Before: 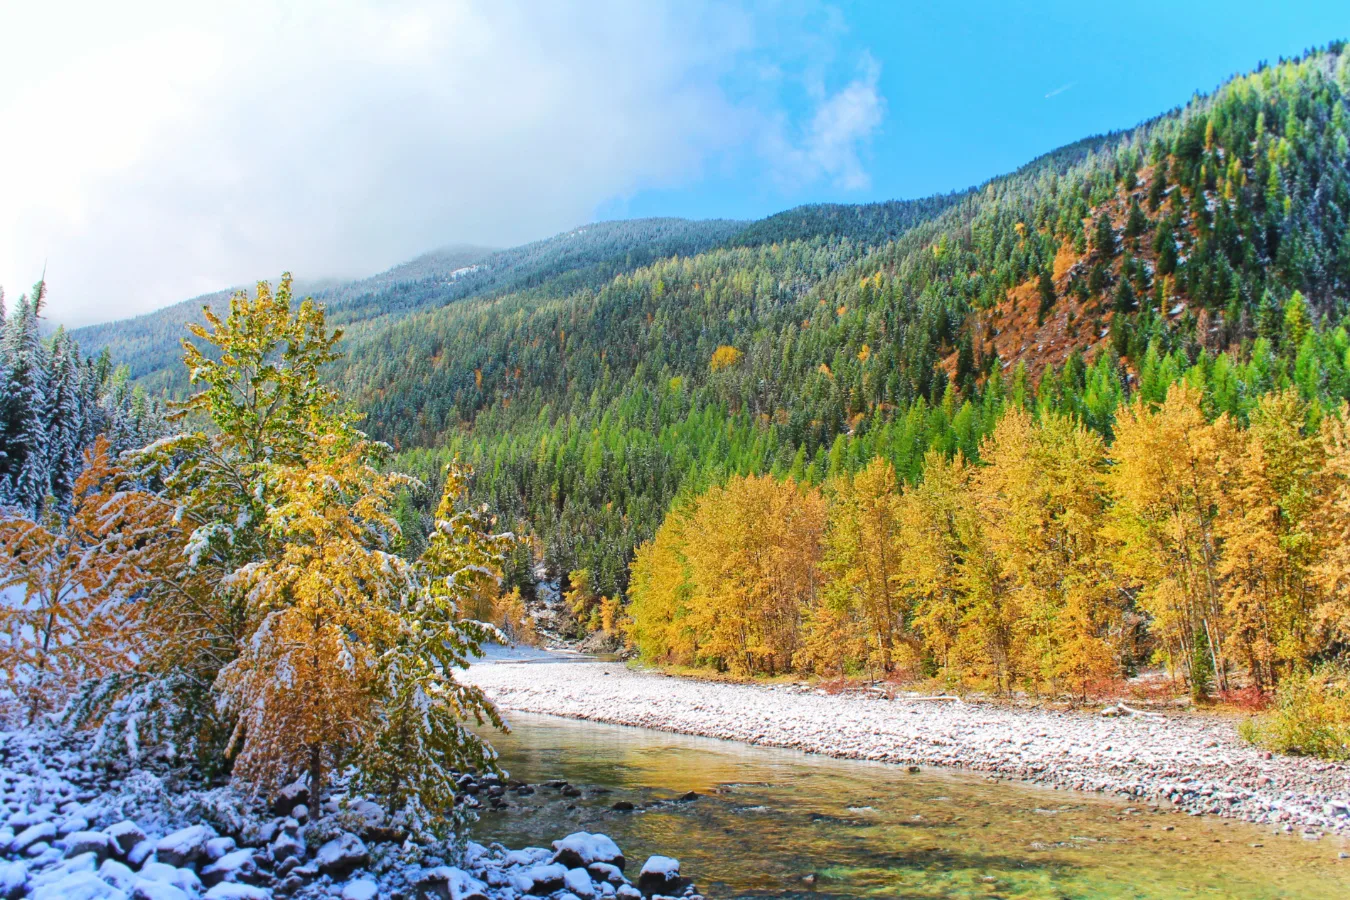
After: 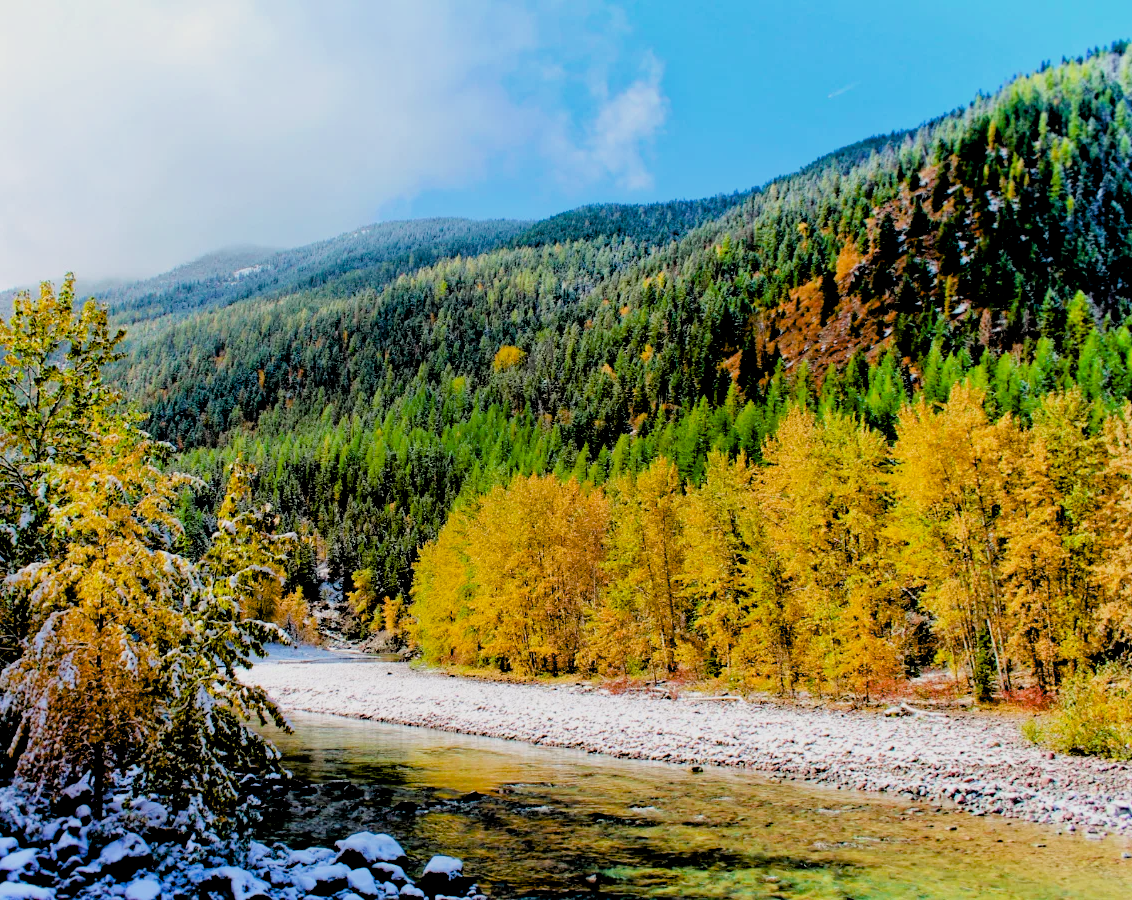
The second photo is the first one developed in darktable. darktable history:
filmic rgb: black relative exposure -3.3 EV, white relative exposure 3.45 EV, threshold 5.95 EV, hardness 2.36, contrast 1.102, enable highlight reconstruction true
levels: white 99.94%
crop: left 16.127%
exposure: black level correction 0.049, exposure 0.012 EV, compensate exposure bias true, compensate highlight preservation false
